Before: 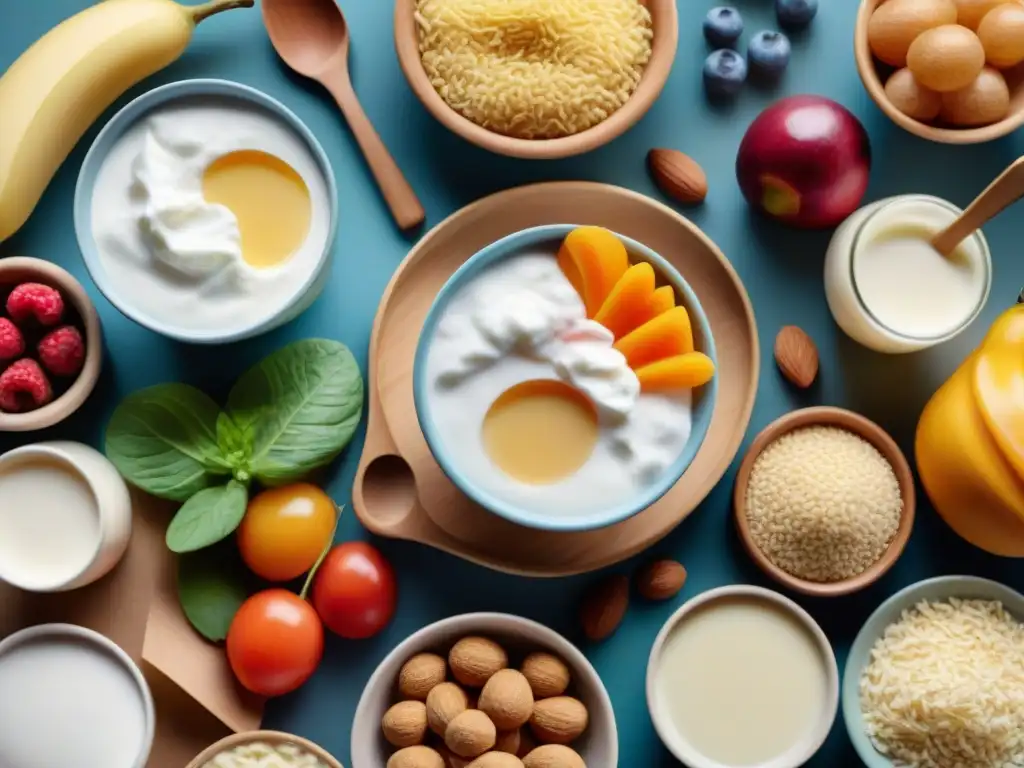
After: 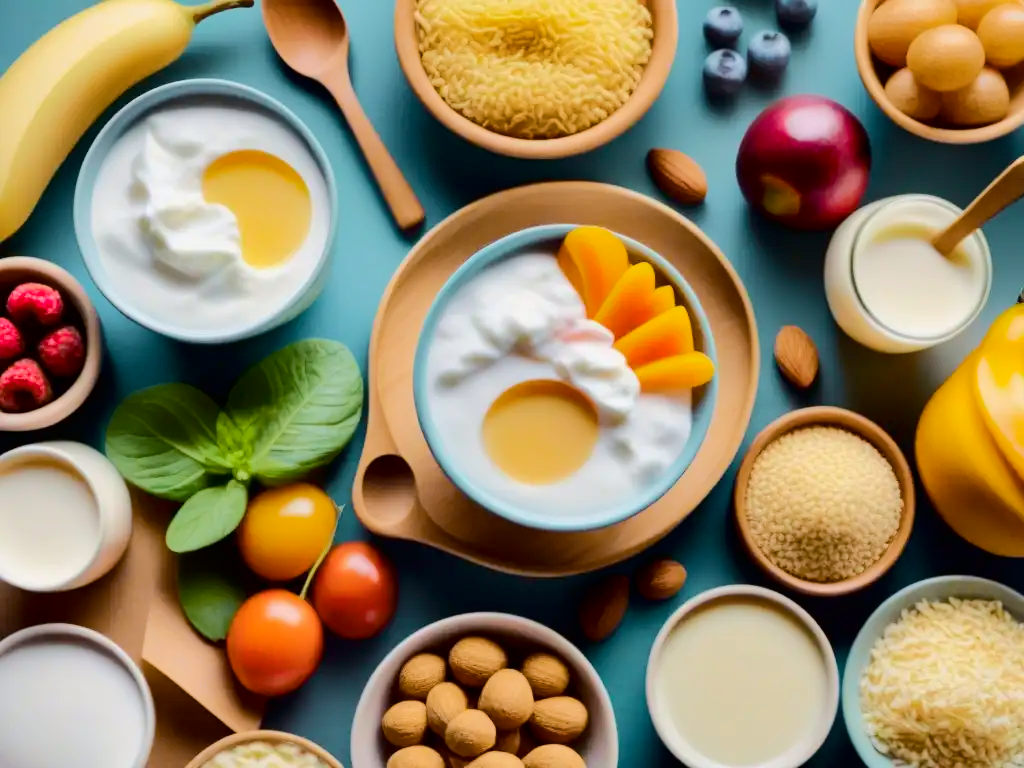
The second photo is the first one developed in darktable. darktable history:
color balance rgb: perceptual saturation grading › global saturation 25%, perceptual brilliance grading › mid-tones 10%, perceptual brilliance grading › shadows 15%, global vibrance 20%
tone curve: curves: ch0 [(0, 0) (0.052, 0.018) (0.236, 0.207) (0.41, 0.417) (0.485, 0.518) (0.54, 0.584) (0.625, 0.666) (0.845, 0.828) (0.994, 0.964)]; ch1 [(0, 0.055) (0.15, 0.117) (0.317, 0.34) (0.382, 0.408) (0.434, 0.441) (0.472, 0.479) (0.498, 0.501) (0.557, 0.558) (0.616, 0.59) (0.739, 0.7) (0.873, 0.857) (1, 0.928)]; ch2 [(0, 0) (0.352, 0.403) (0.447, 0.466) (0.482, 0.482) (0.528, 0.526) (0.586, 0.577) (0.618, 0.621) (0.785, 0.747) (1, 1)], color space Lab, independent channels, preserve colors none
